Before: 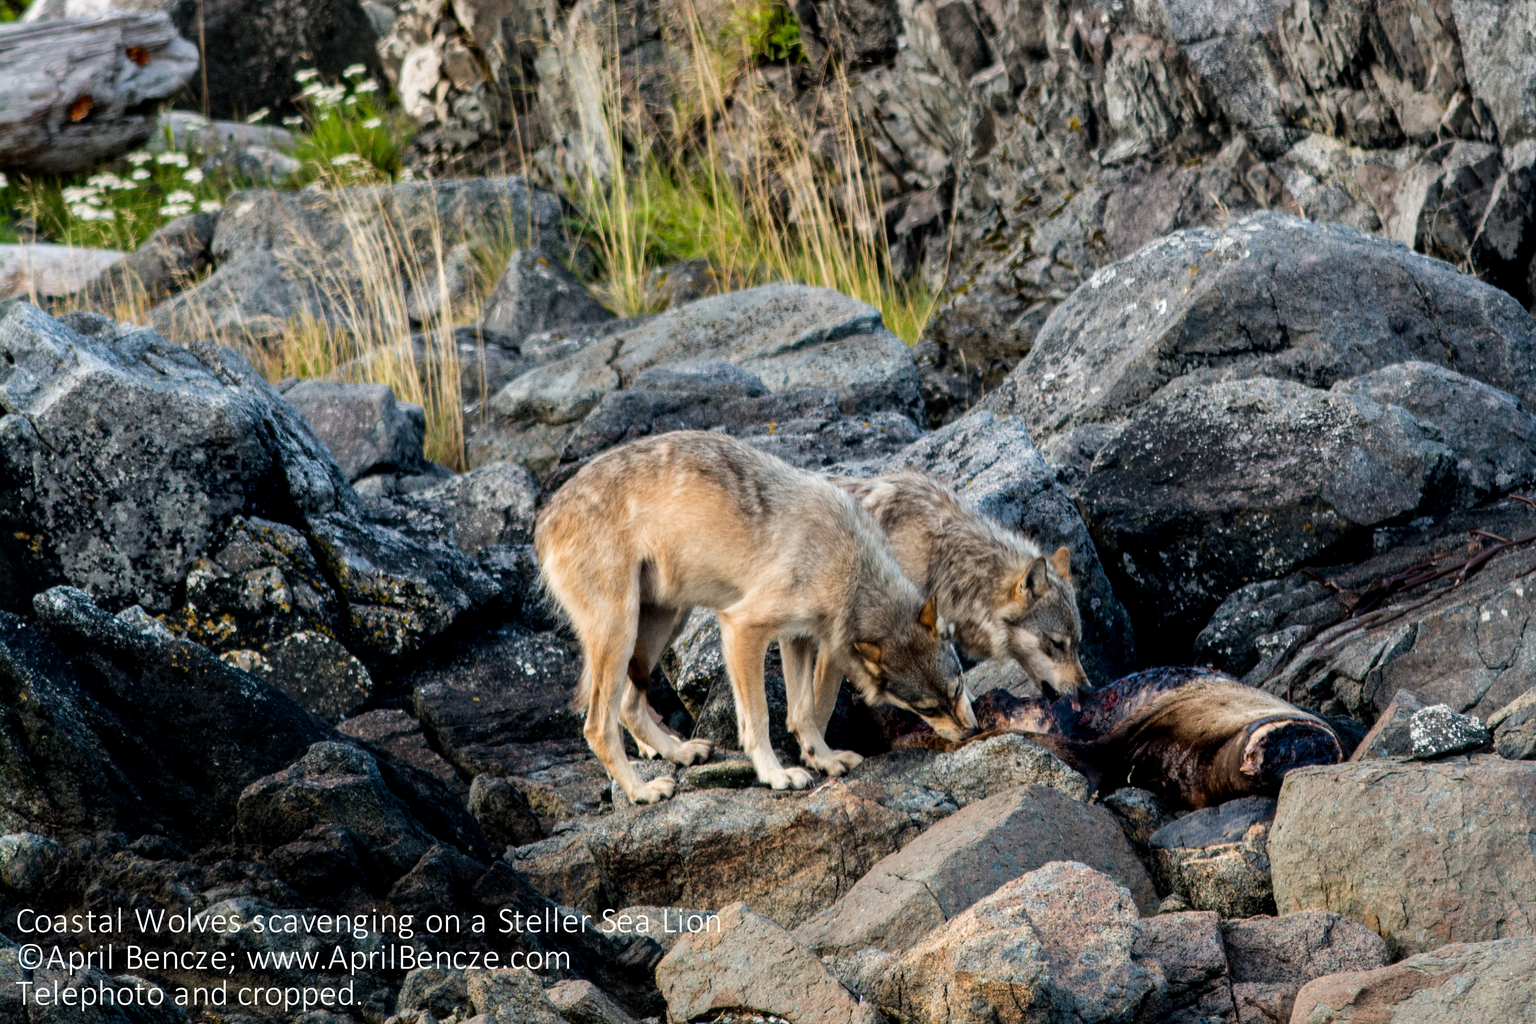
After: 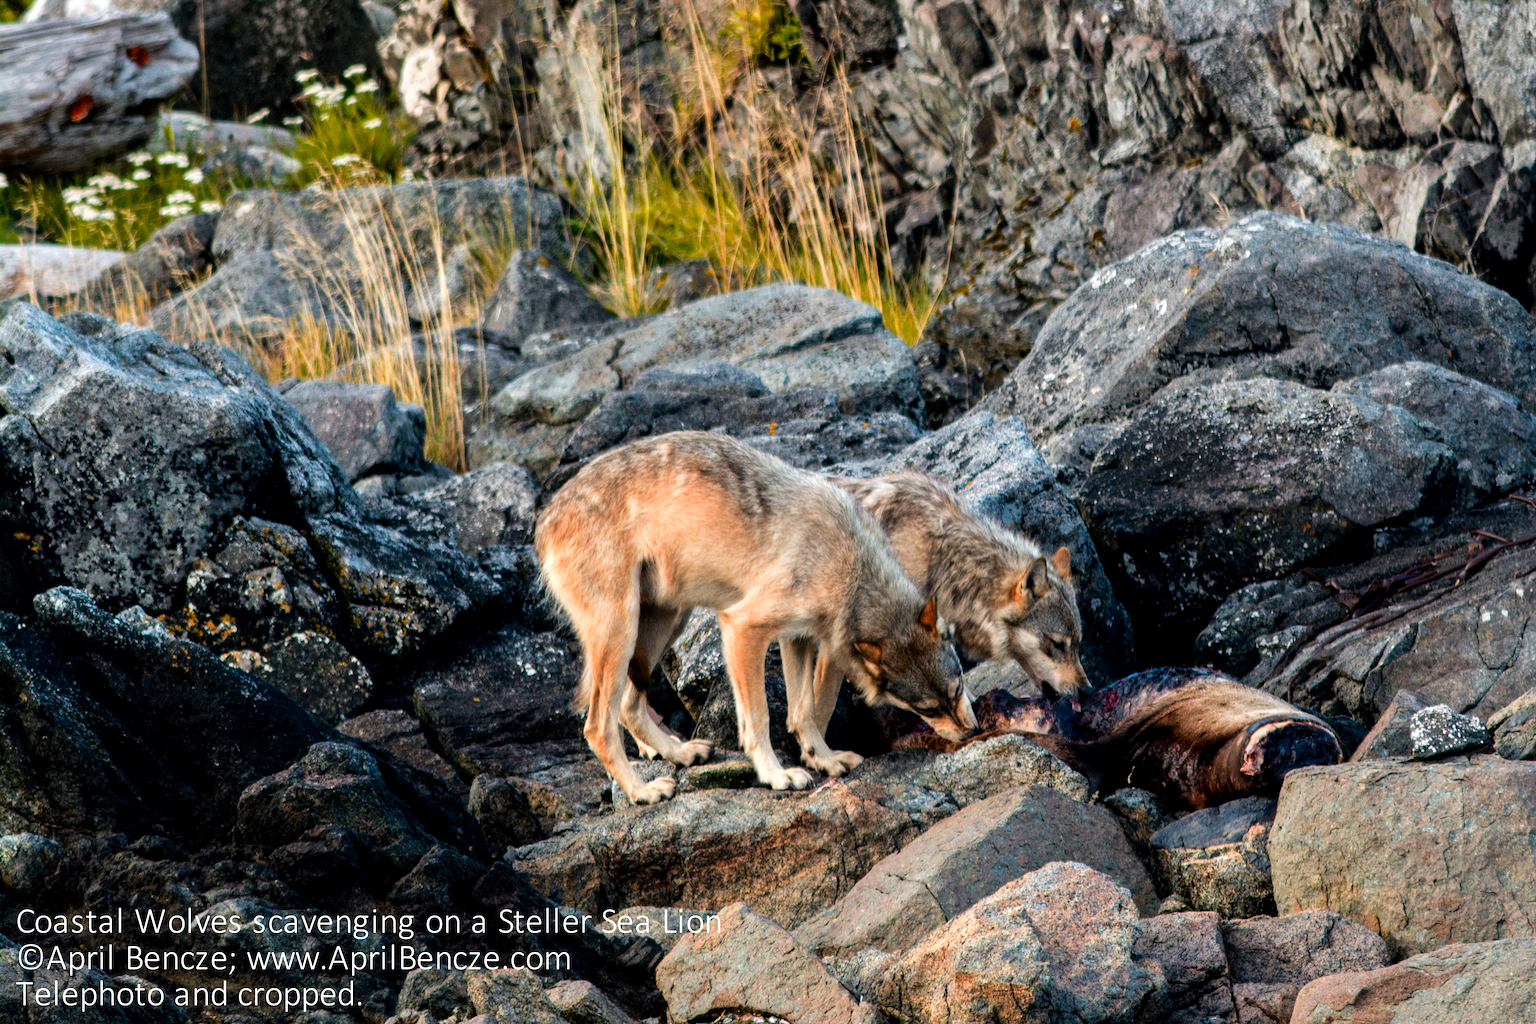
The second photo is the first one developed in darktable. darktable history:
color zones: curves: ch1 [(0.235, 0.558) (0.75, 0.5)]; ch2 [(0.25, 0.462) (0.749, 0.457)], mix 40.67%
color balance: contrast 8.5%, output saturation 105%
